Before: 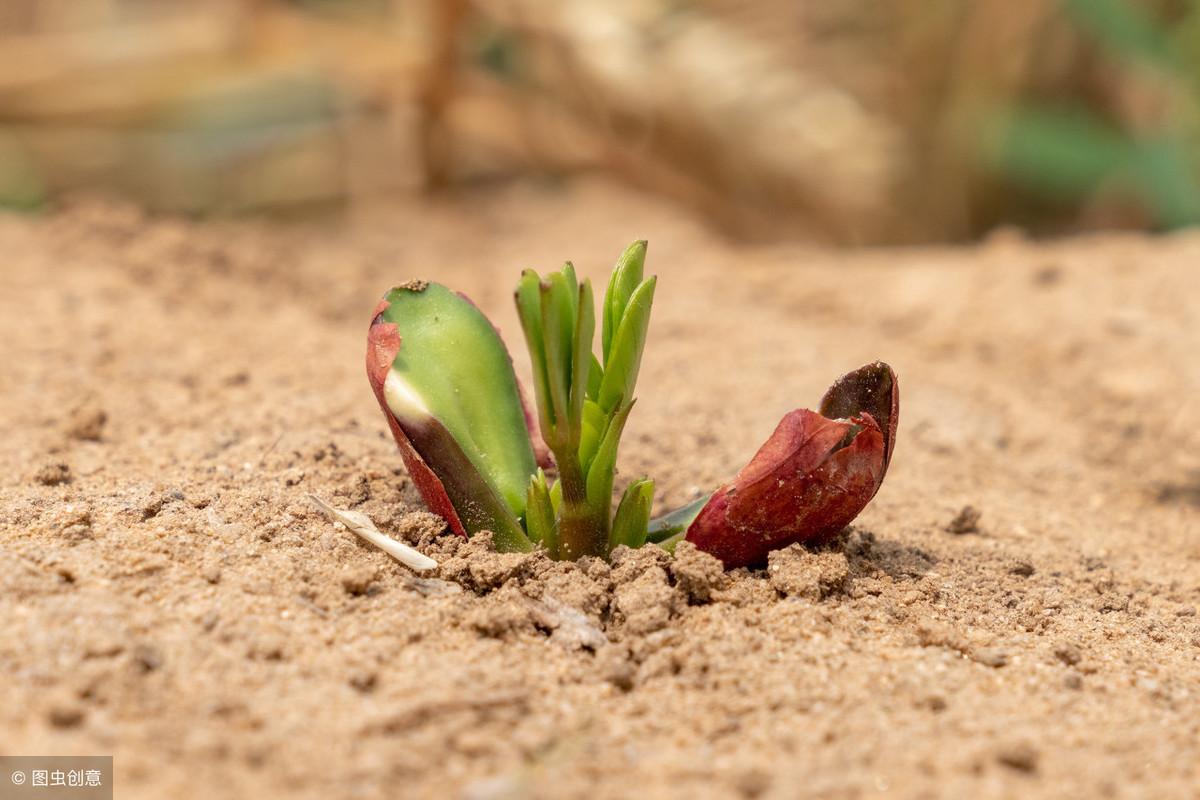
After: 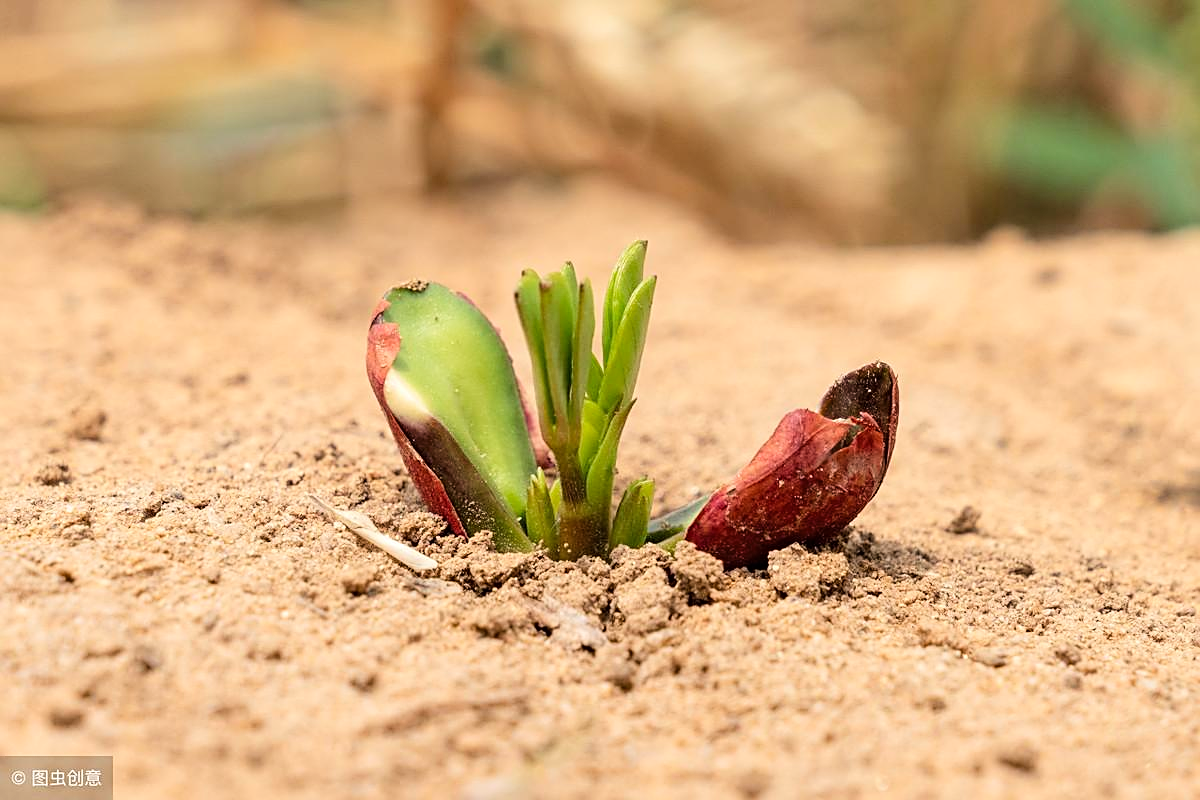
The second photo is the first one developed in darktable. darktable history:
sharpen: amount 0.6
tone curve: curves: ch0 [(0, 0) (0.004, 0.001) (0.133, 0.112) (0.325, 0.362) (0.832, 0.893) (1, 1)], color space Lab, linked channels, preserve colors none
